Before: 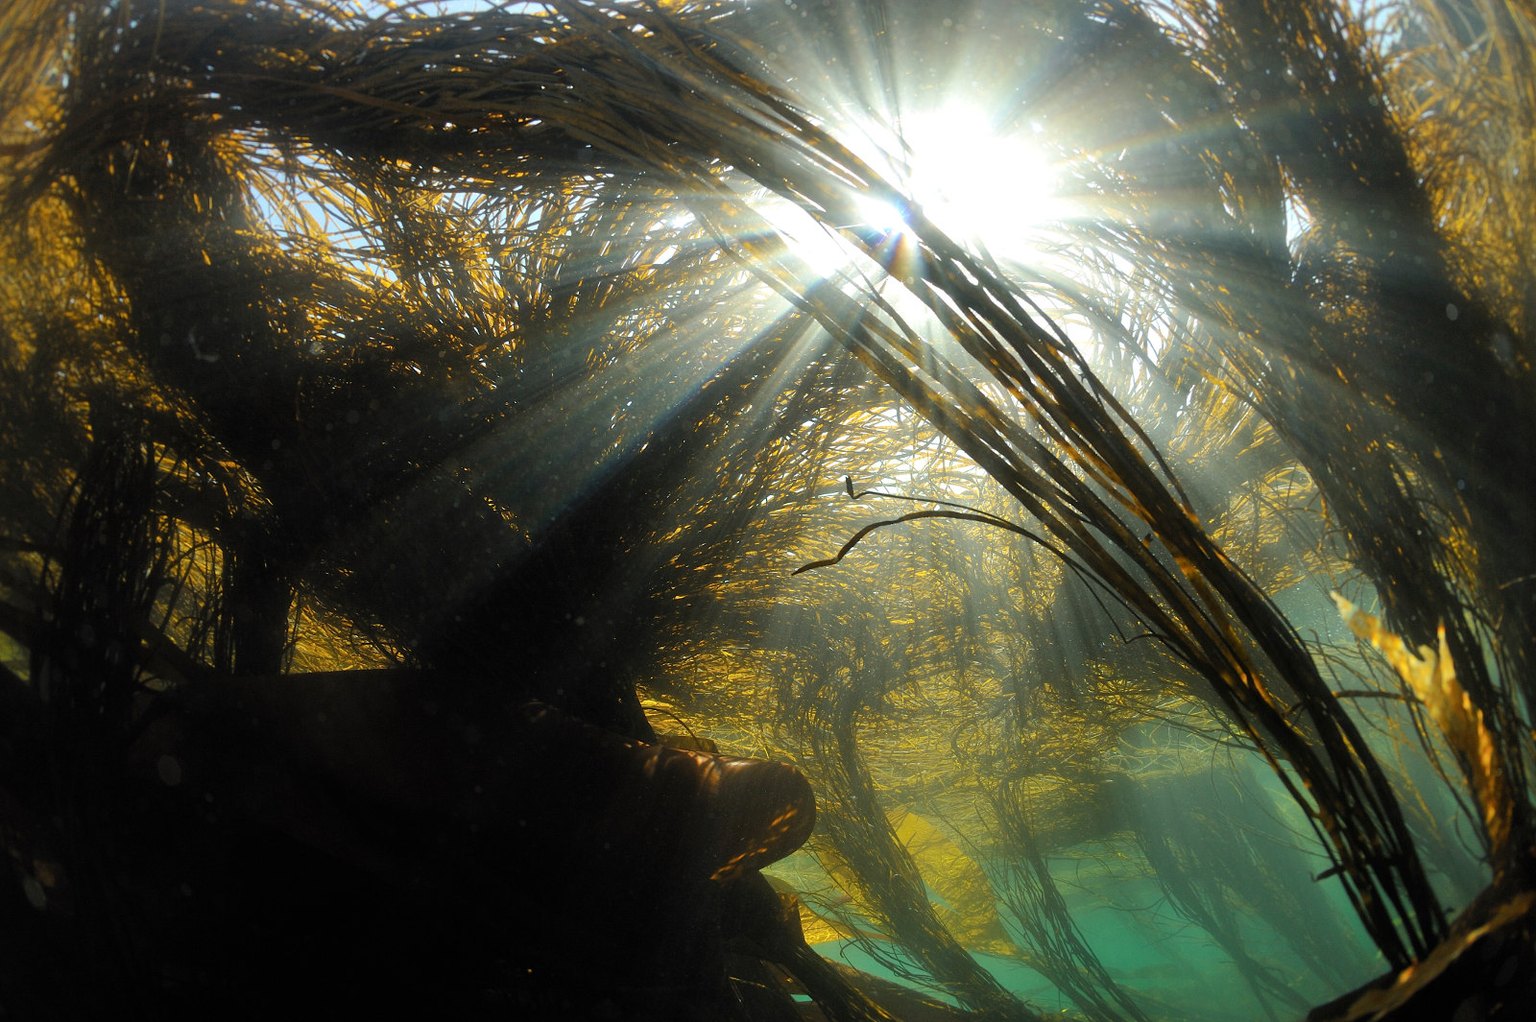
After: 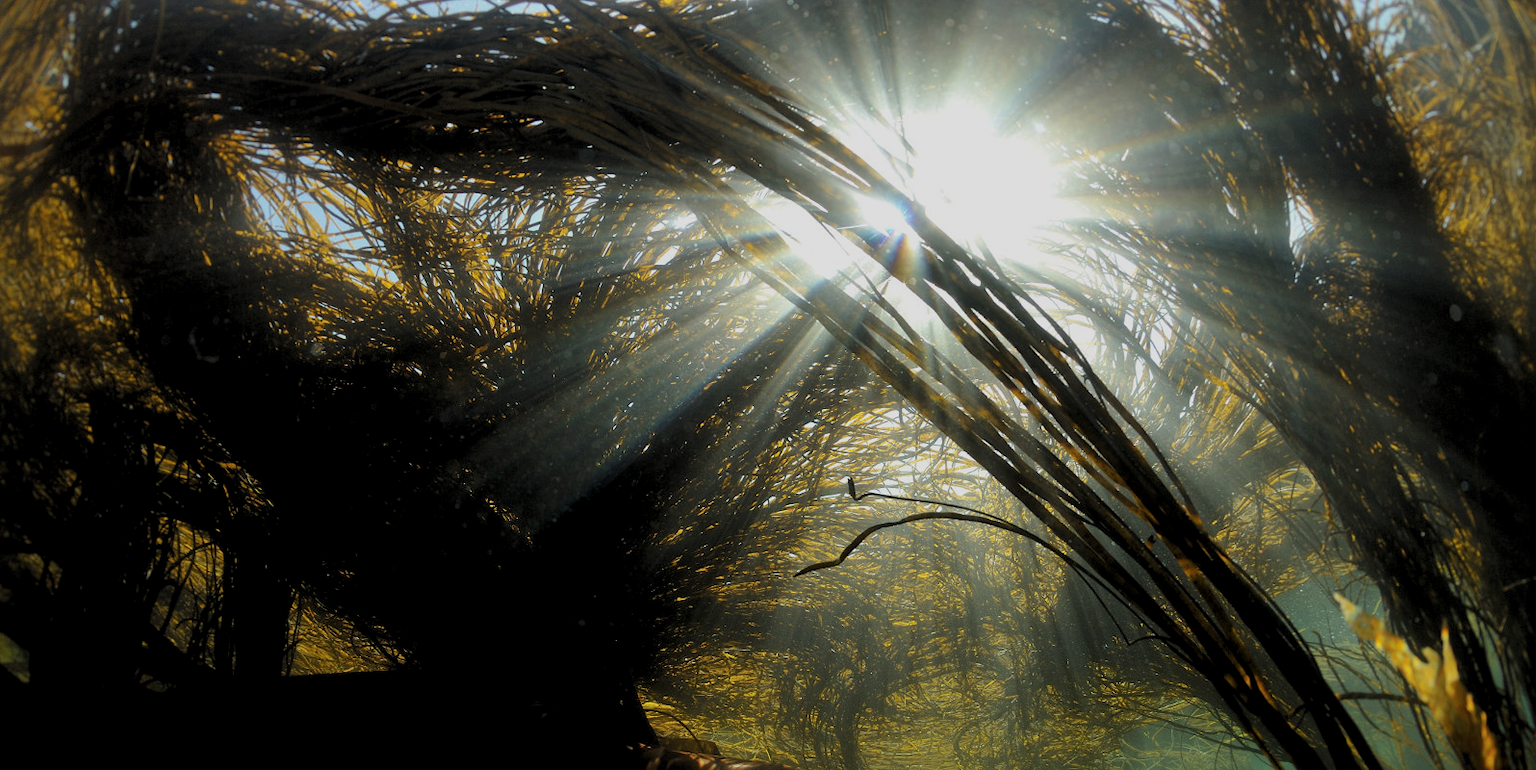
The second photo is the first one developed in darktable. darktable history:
crop: bottom 24.771%
levels: levels [0.062, 0.494, 0.925]
exposure: black level correction 0, exposure -0.725 EV, compensate highlight preservation false
local contrast: mode bilateral grid, contrast 14, coarseness 37, detail 105%, midtone range 0.2
